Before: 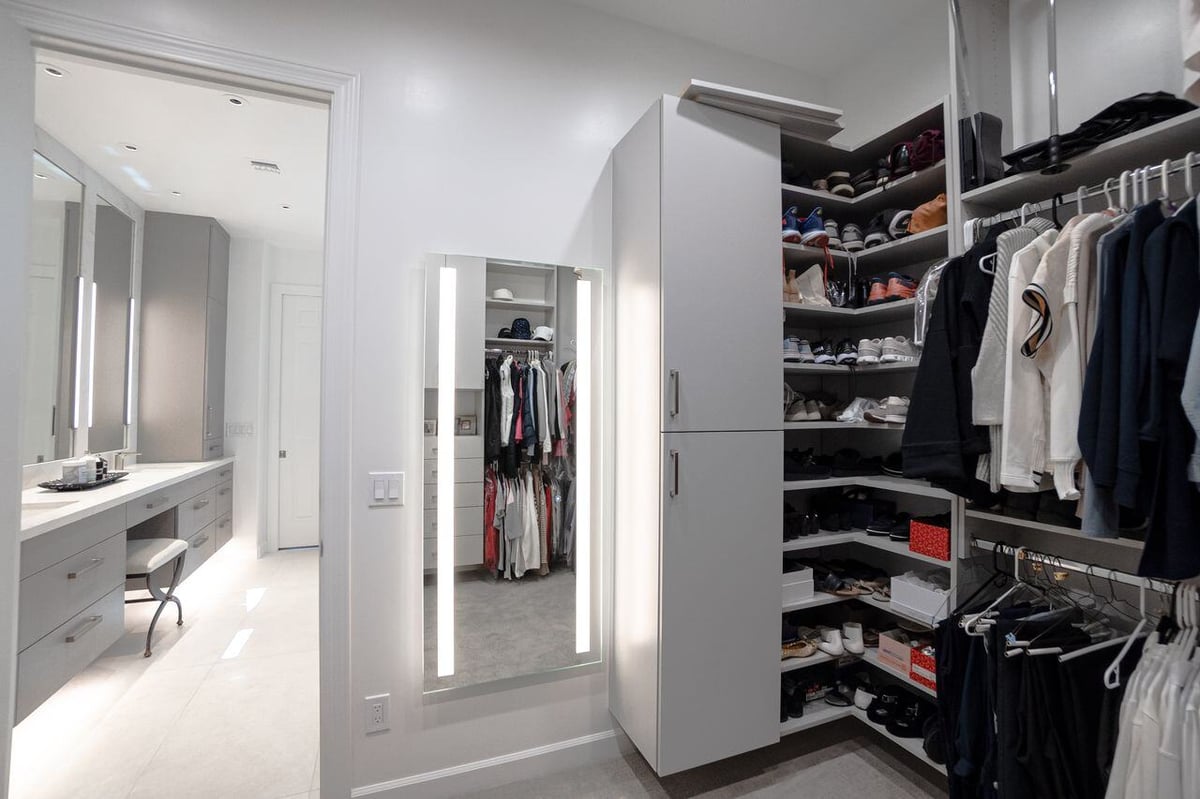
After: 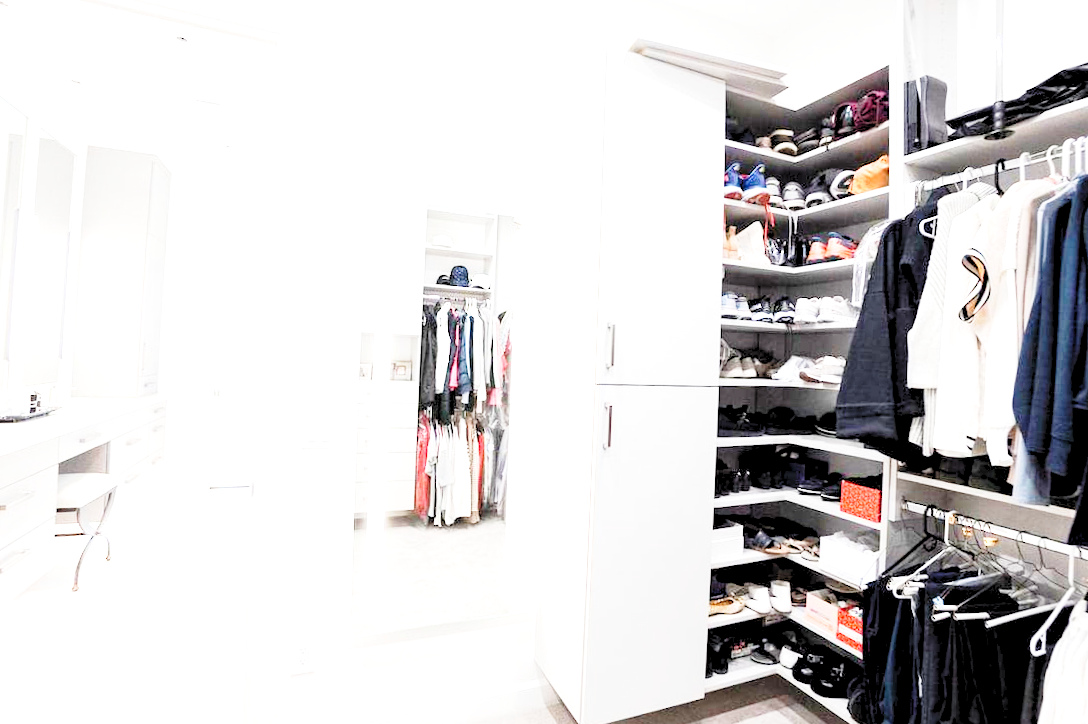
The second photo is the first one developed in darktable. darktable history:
exposure: exposure 2.25 EV, compensate highlight preservation false
base curve: curves: ch0 [(0, 0) (0.028, 0.03) (0.121, 0.232) (0.46, 0.748) (0.859, 0.968) (1, 1)], preserve colors none
rgb levels: preserve colors sum RGB, levels [[0.038, 0.433, 0.934], [0, 0.5, 1], [0, 0.5, 1]]
crop and rotate: angle -1.96°, left 3.097%, top 4.154%, right 1.586%, bottom 0.529%
